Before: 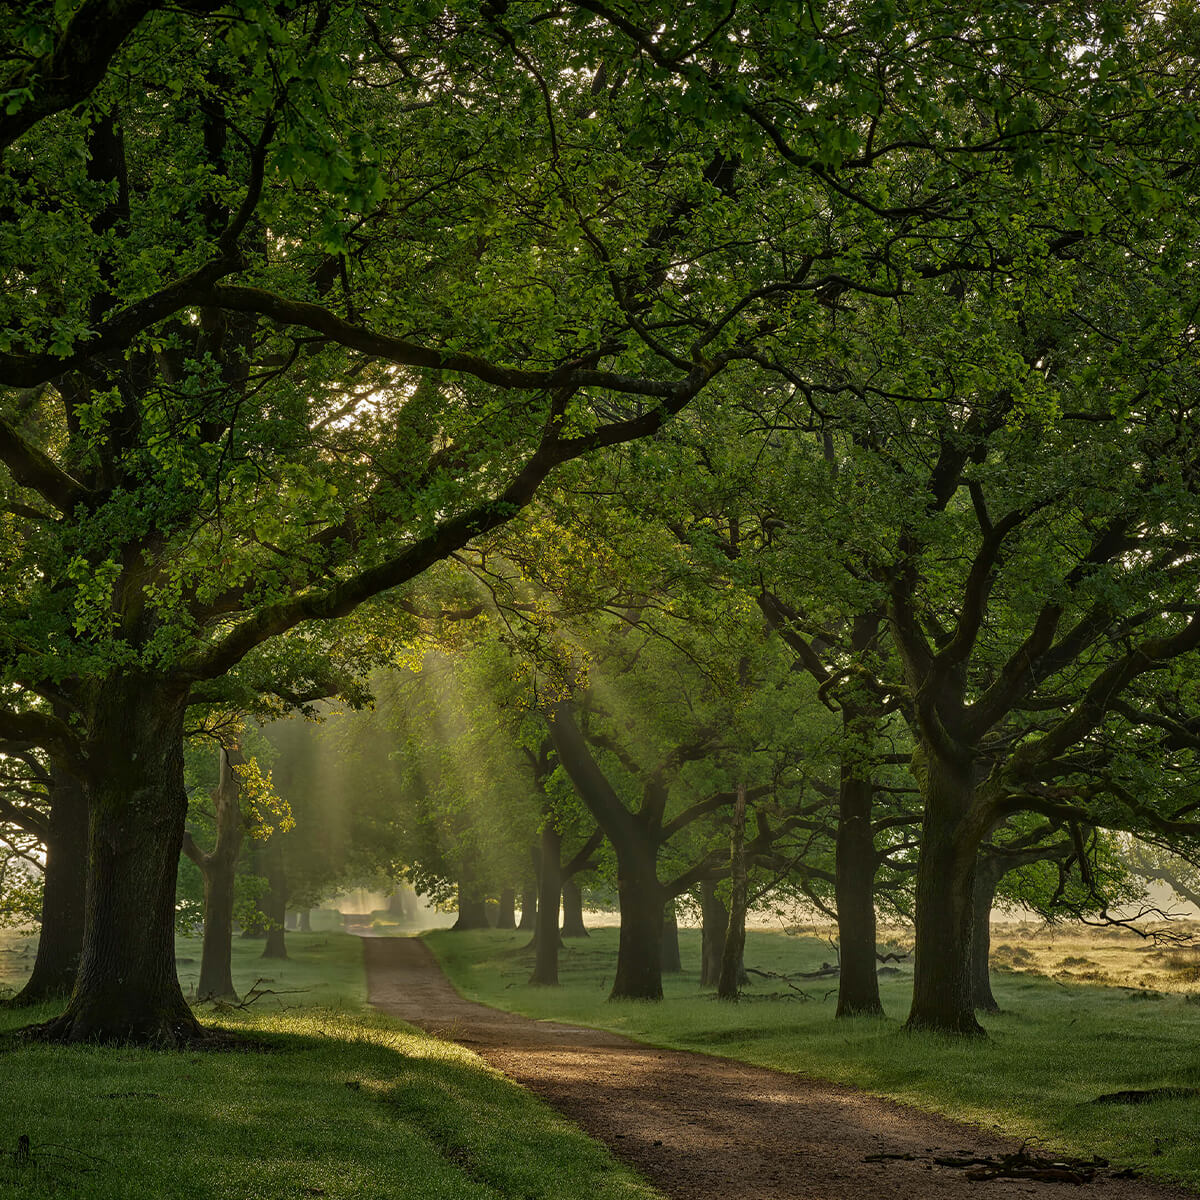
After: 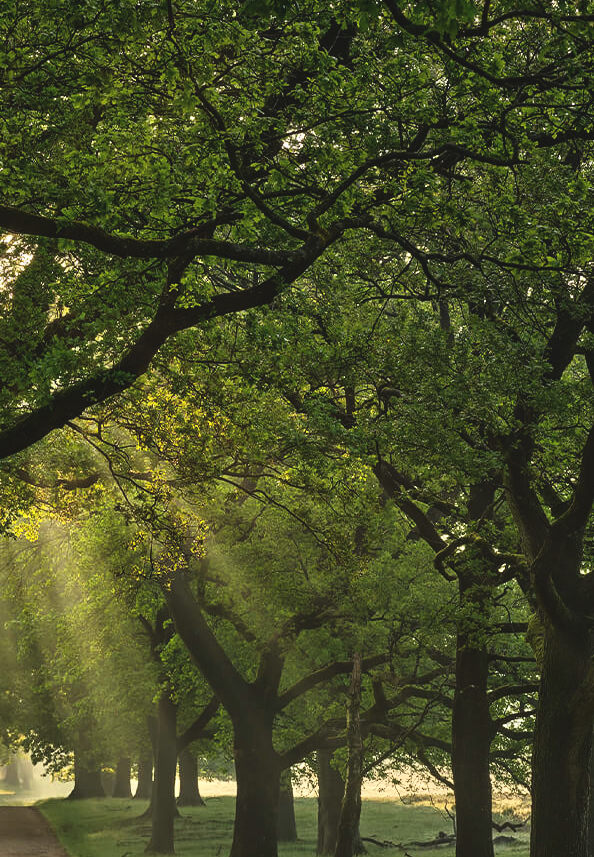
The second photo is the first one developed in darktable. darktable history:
exposure: black level correction -0.008, exposure 0.067 EV, compensate highlight preservation false
crop: left 32.075%, top 10.976%, right 18.355%, bottom 17.596%
tone curve: curves: ch0 [(0, 0.013) (0.198, 0.175) (0.512, 0.582) (0.625, 0.754) (0.81, 0.934) (1, 1)], color space Lab, linked channels, preserve colors none
